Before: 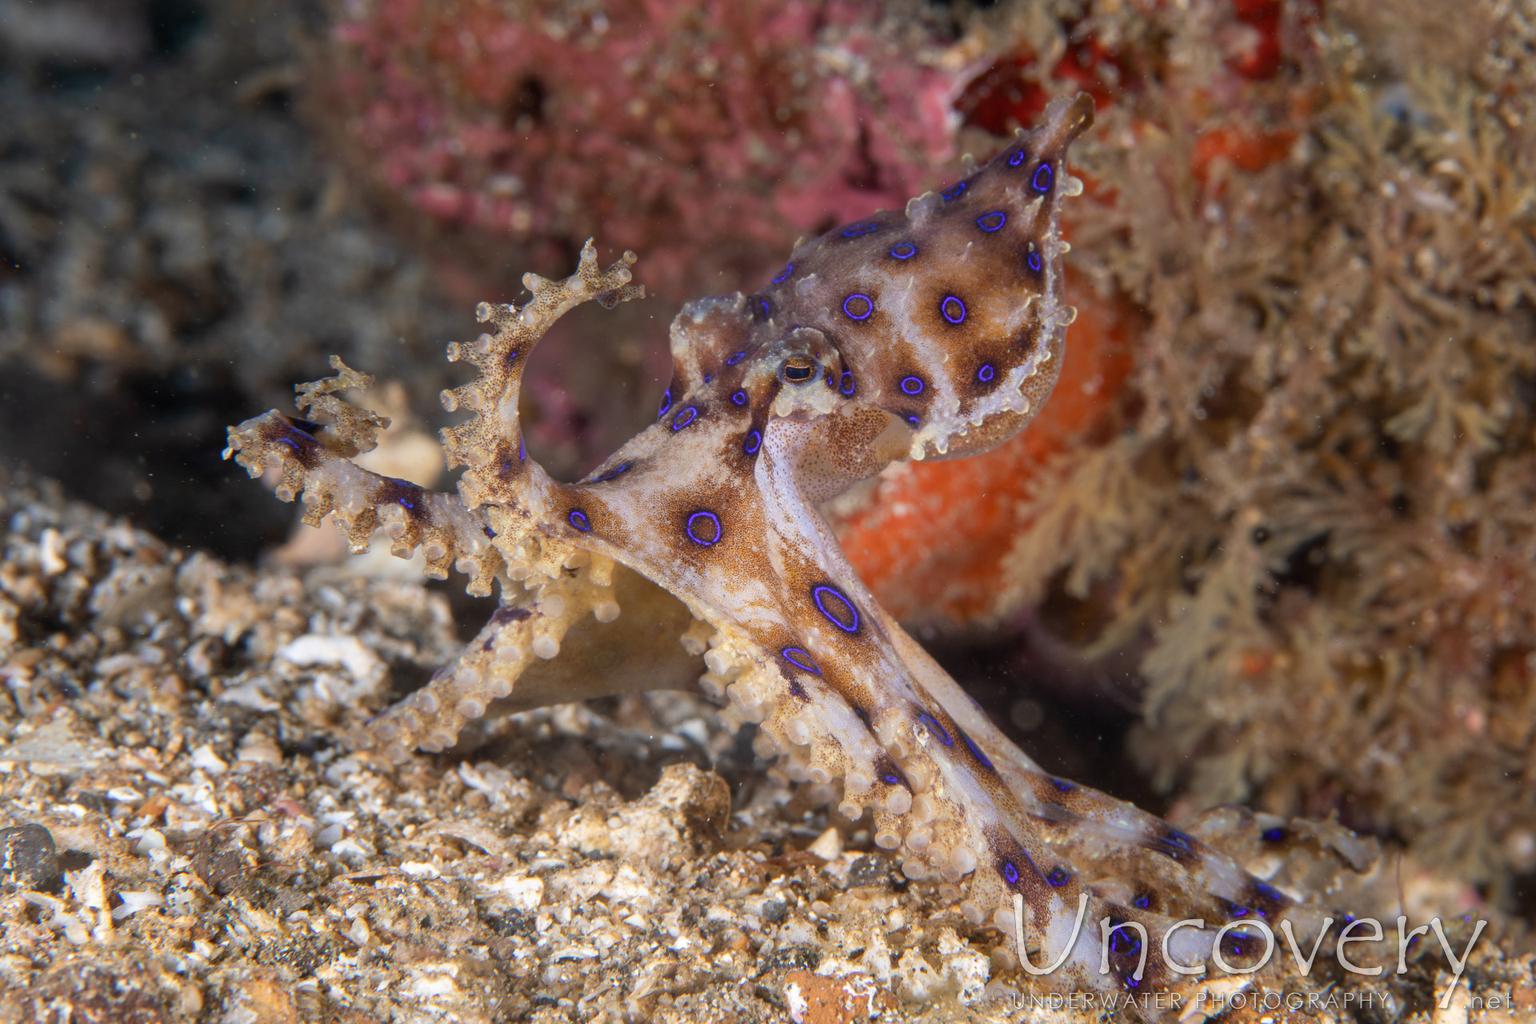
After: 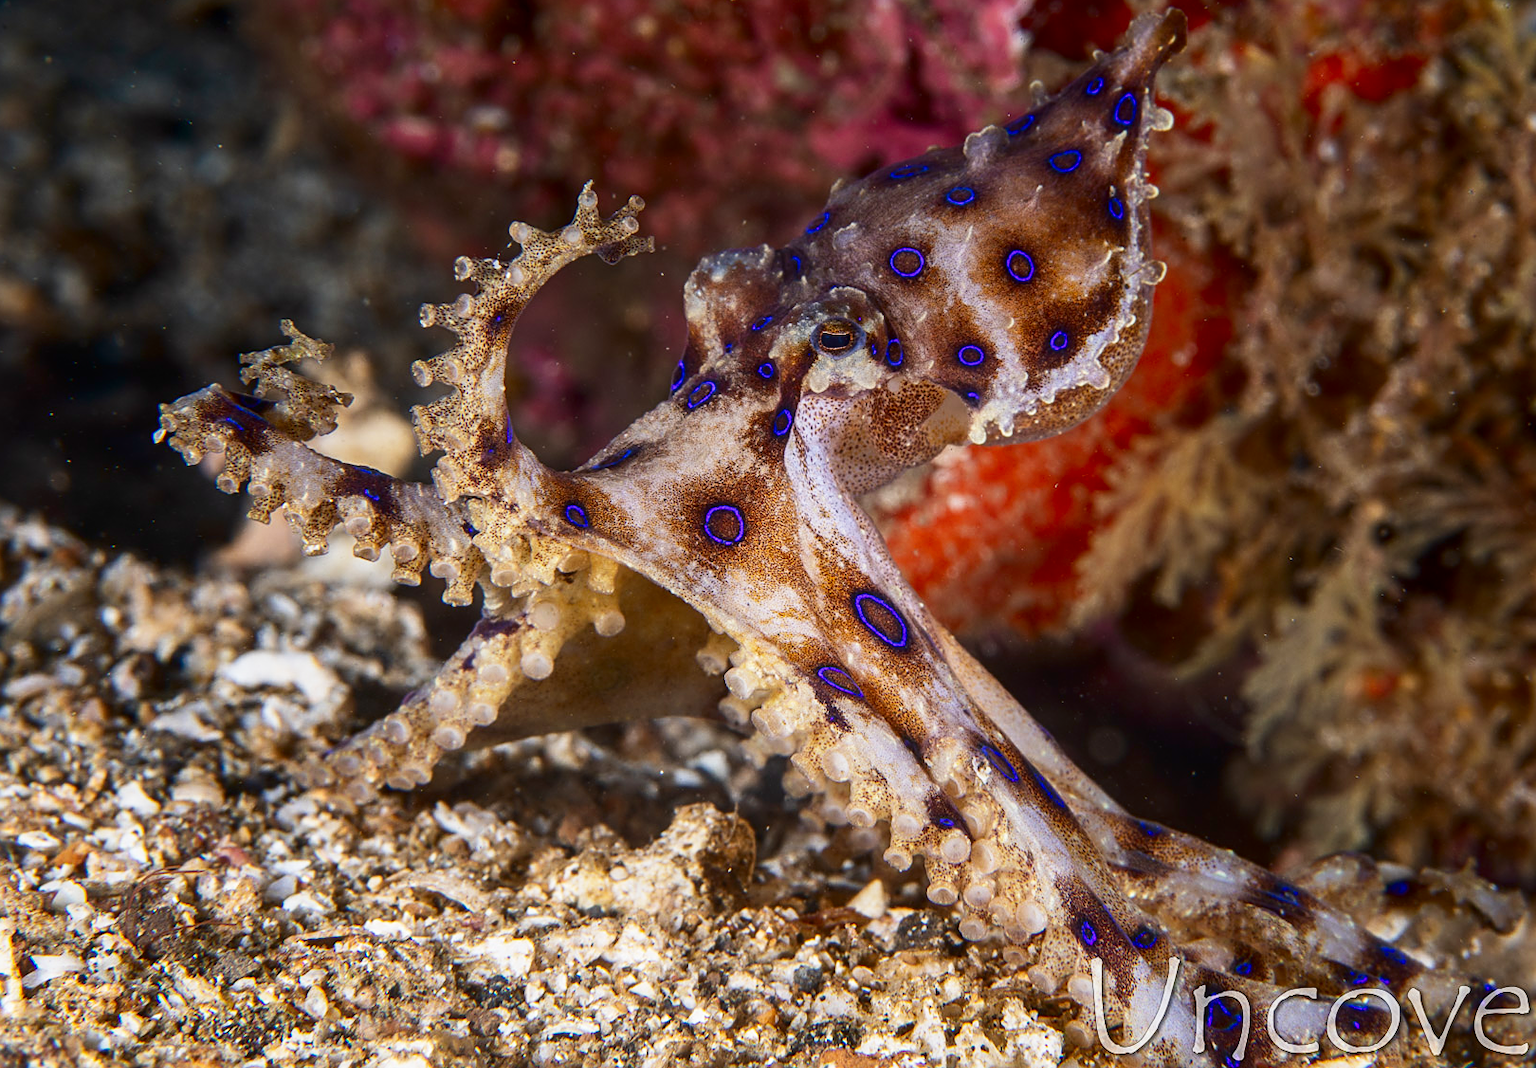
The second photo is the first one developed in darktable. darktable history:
crop: left 6.073%, top 8.417%, right 9.532%, bottom 3.52%
base curve: curves: ch0 [(0, 0) (0.666, 0.806) (1, 1)], preserve colors none
local contrast: detail 110%
contrast brightness saturation: contrast 0.13, brightness -0.235, saturation 0.15
sharpen: on, module defaults
